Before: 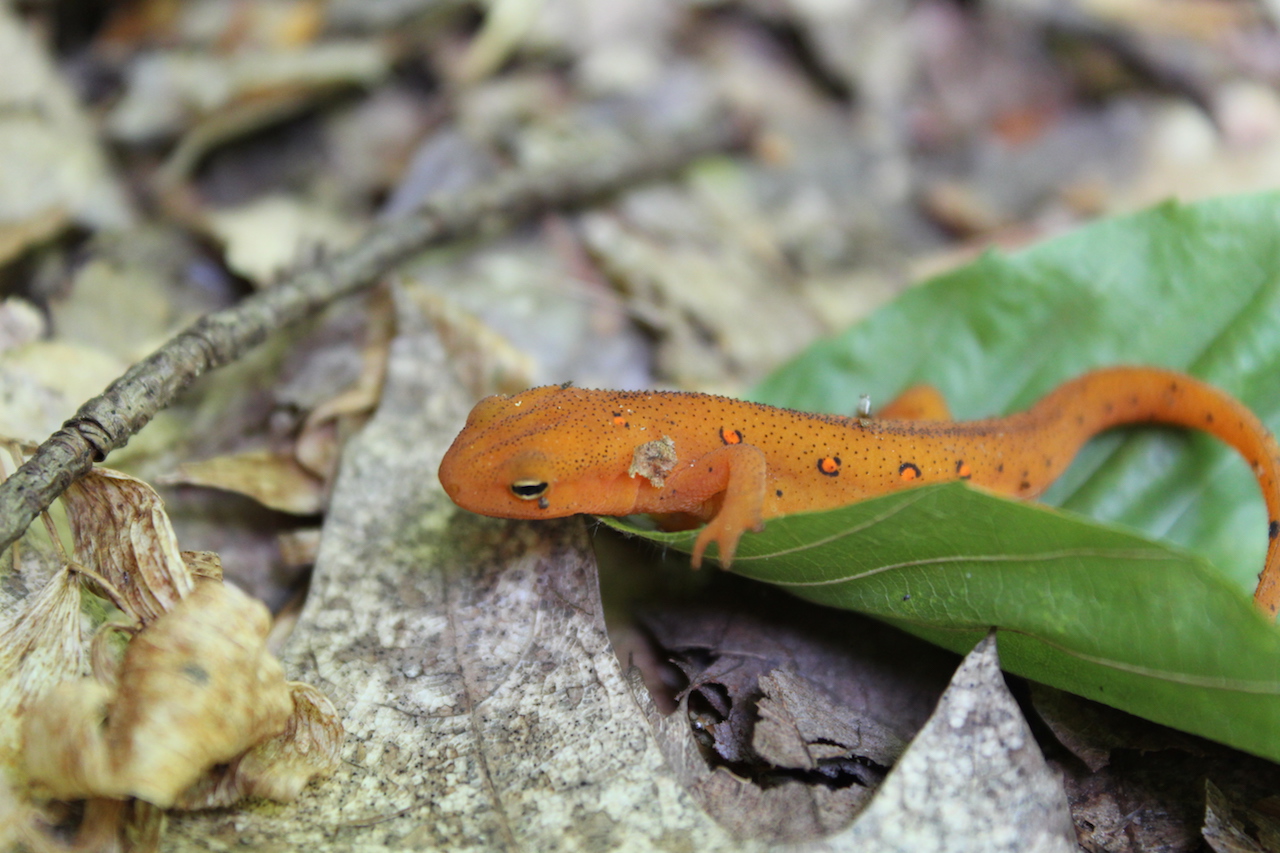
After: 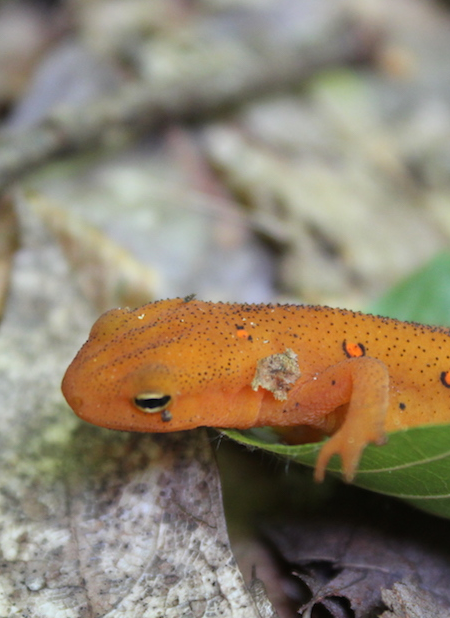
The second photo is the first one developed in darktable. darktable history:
crop and rotate: left 29.476%, top 10.214%, right 35.32%, bottom 17.333%
